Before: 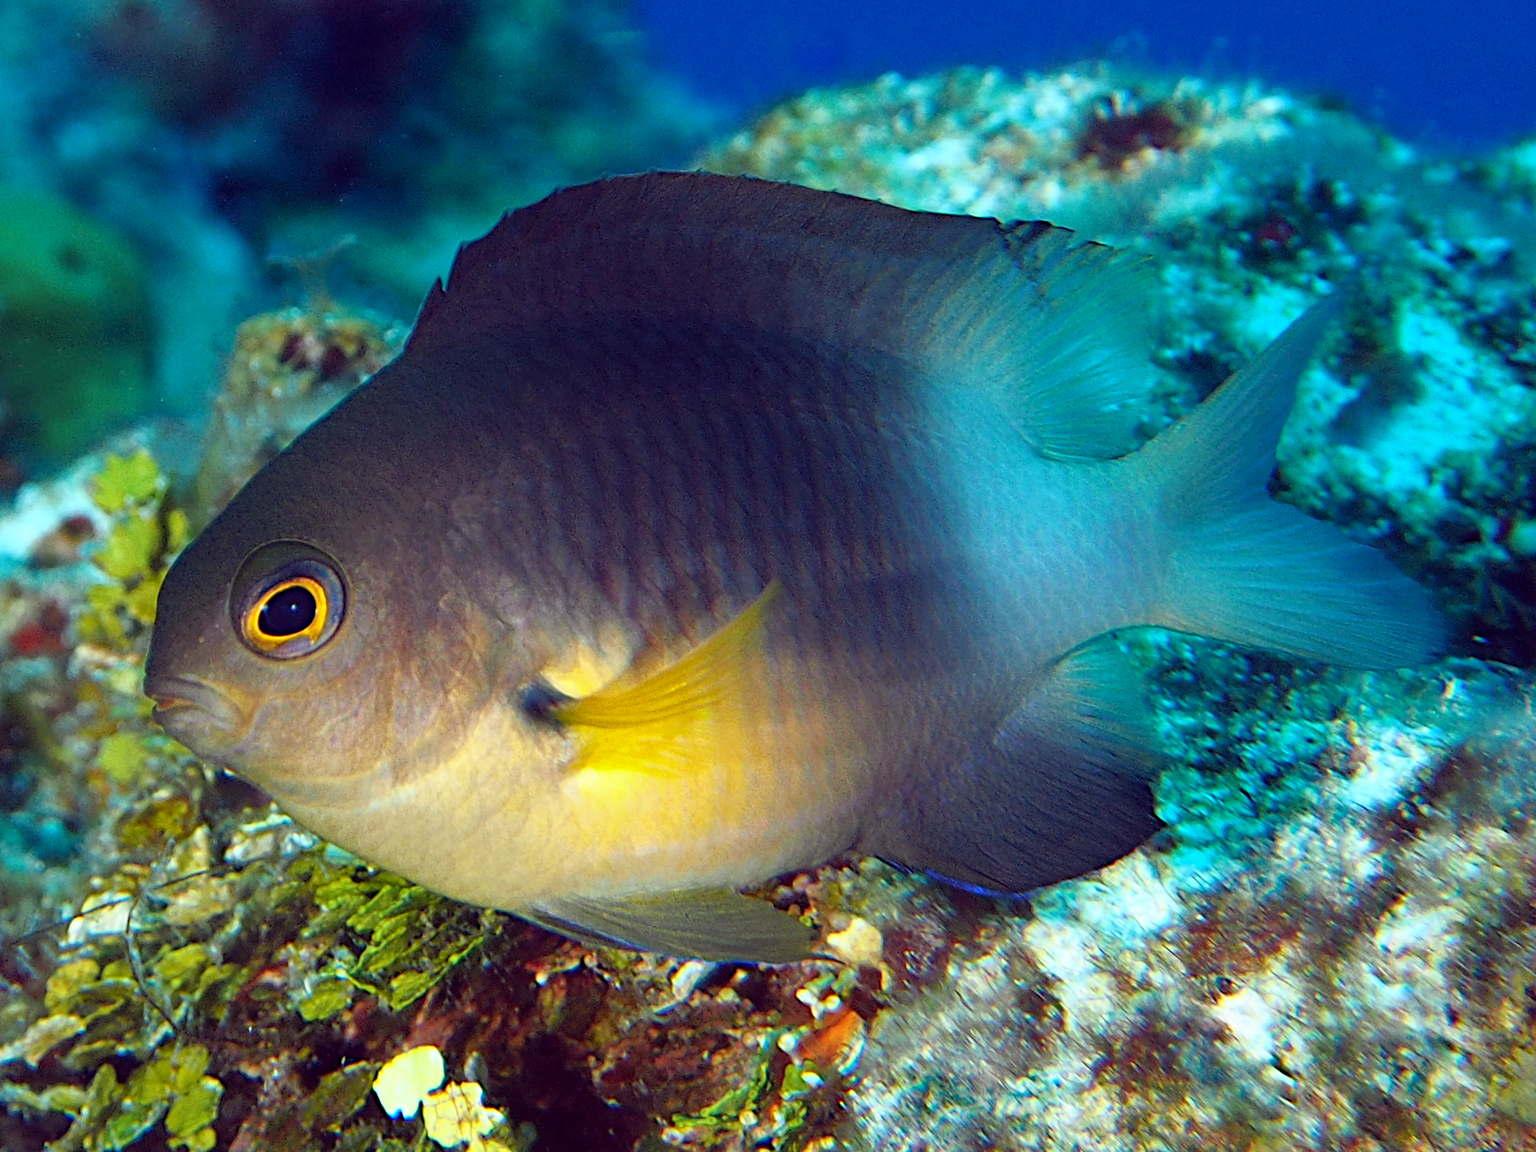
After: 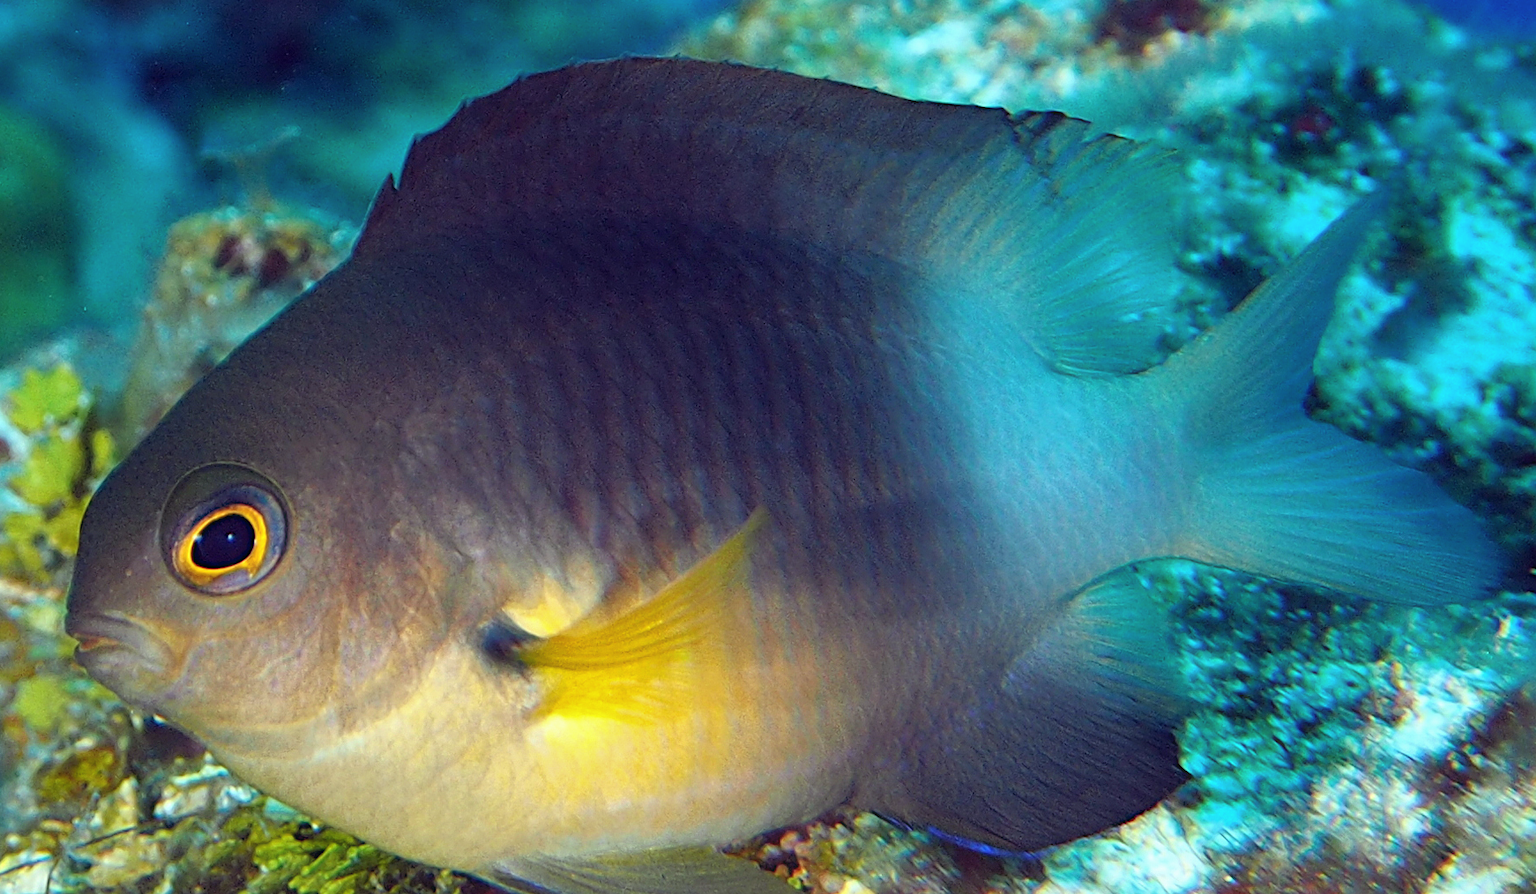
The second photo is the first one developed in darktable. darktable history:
crop: left 5.567%, top 10.452%, right 3.657%, bottom 19.004%
shadows and highlights: shadows 25.95, highlights -24.91
haze removal: strength -0.101, compatibility mode true, adaptive false
